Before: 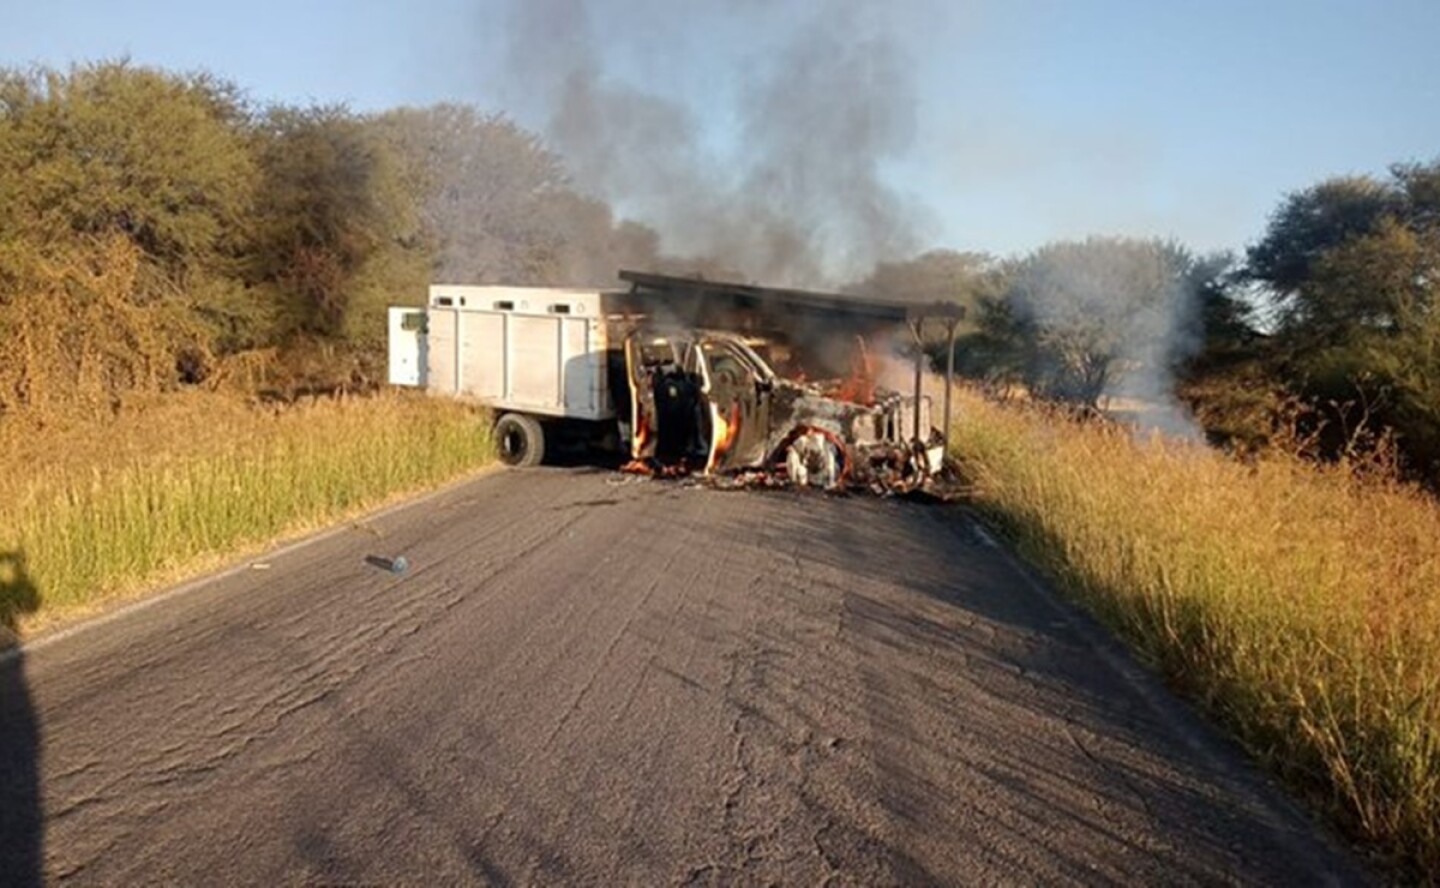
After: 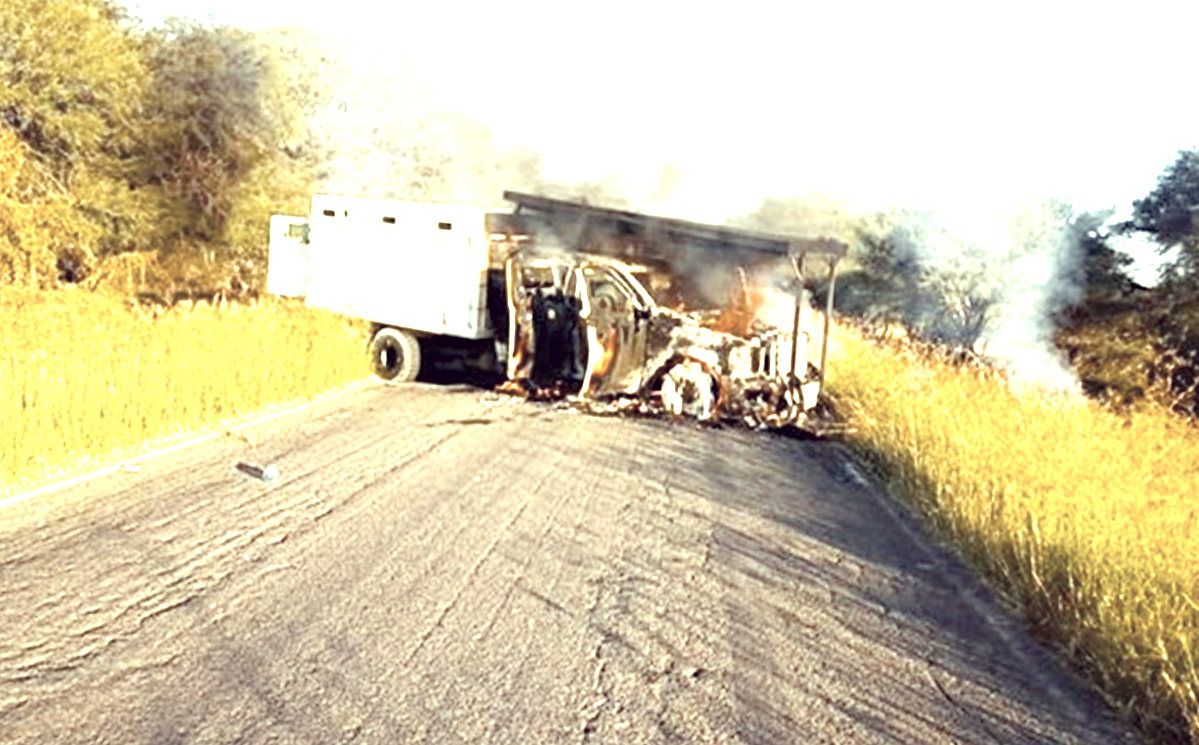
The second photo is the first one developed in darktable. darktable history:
crop and rotate: angle -2.86°, left 5.341%, top 5.192%, right 4.729%, bottom 4.132%
exposure: black level correction 0, exposure 2.369 EV, compensate highlight preservation false
haze removal: compatibility mode true, adaptive false
color correction: highlights a* -20.57, highlights b* 20.45, shadows a* 19.61, shadows b* -19.67, saturation 0.403
tone equalizer: on, module defaults
color balance rgb: perceptual saturation grading › global saturation 31.113%, global vibrance 16.45%, saturation formula JzAzBz (2021)
